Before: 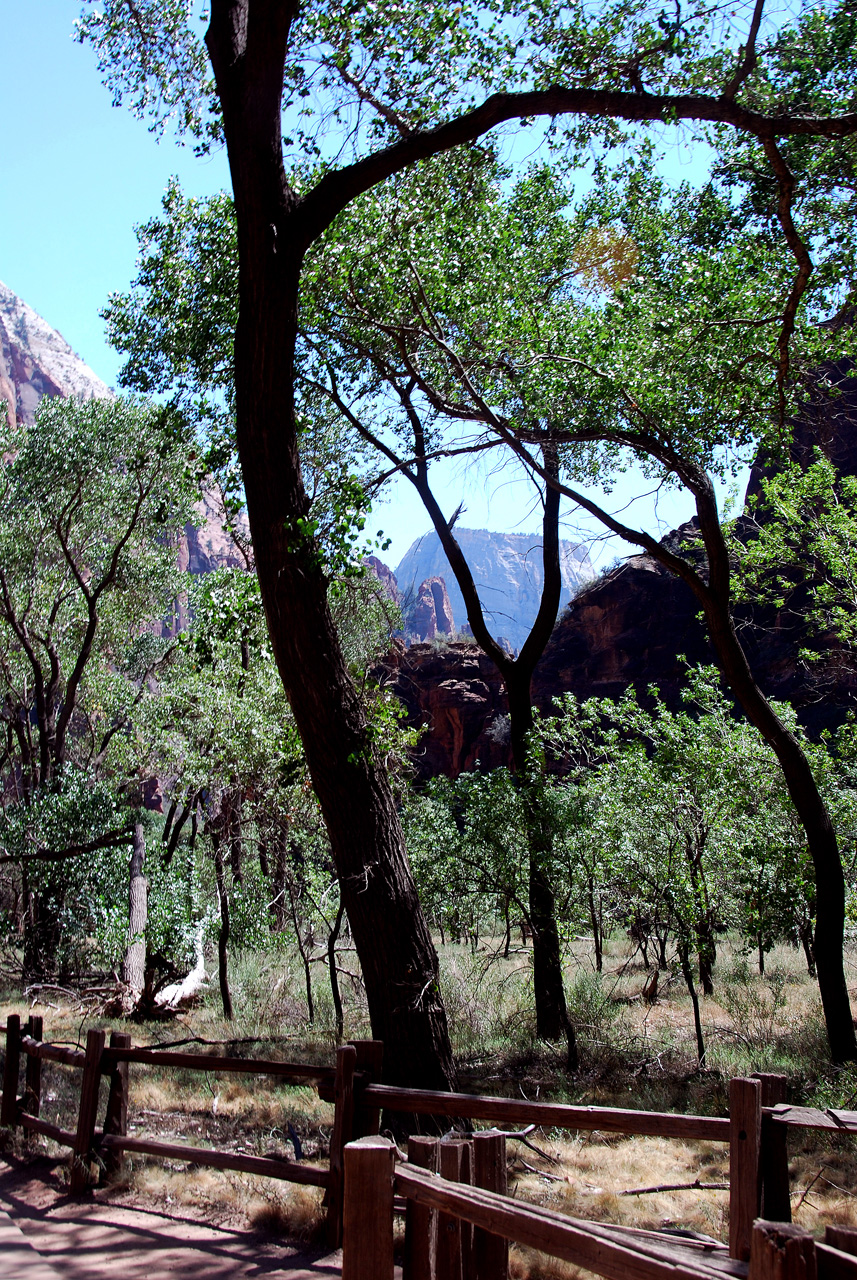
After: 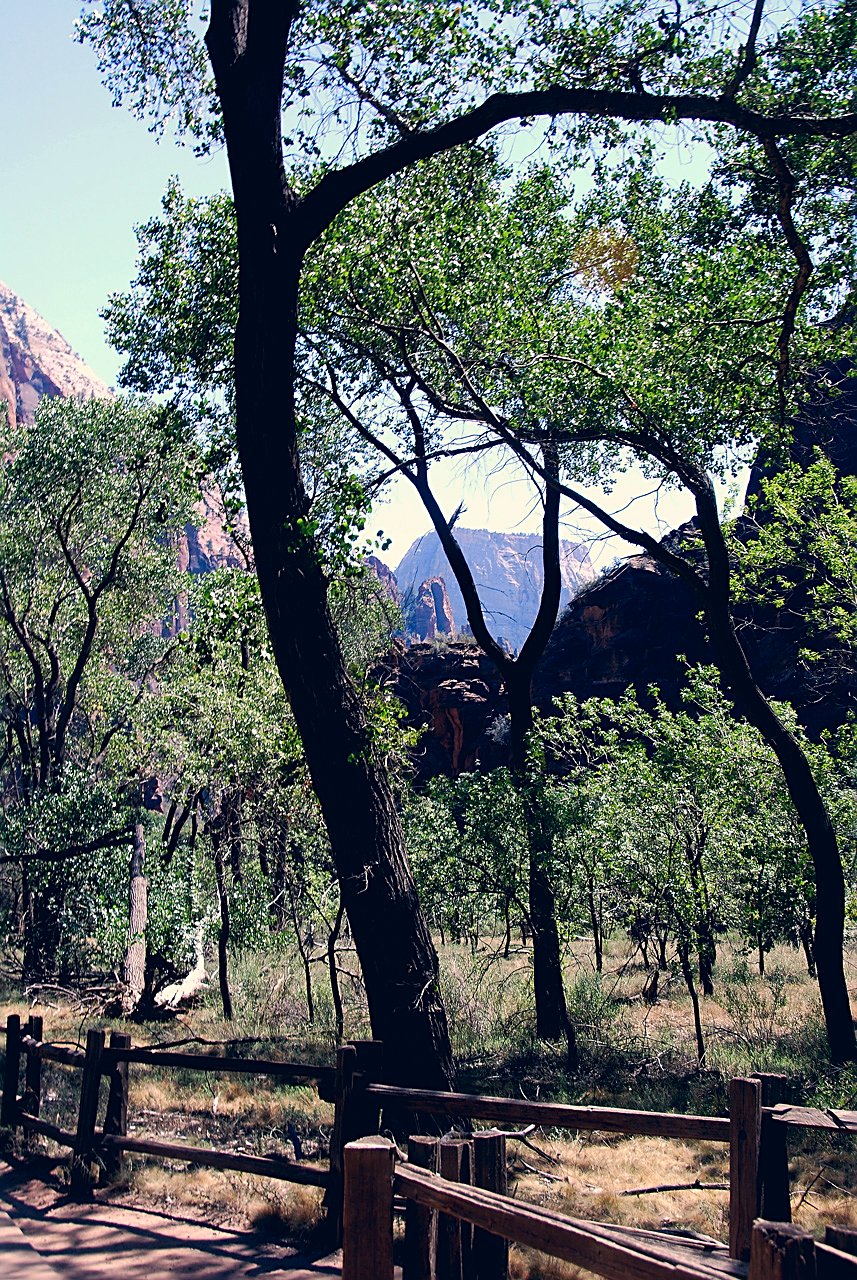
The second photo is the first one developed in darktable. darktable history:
sharpen: on, module defaults
color correction: highlights a* 10.28, highlights b* 14.63, shadows a* -9.61, shadows b* -14.98
